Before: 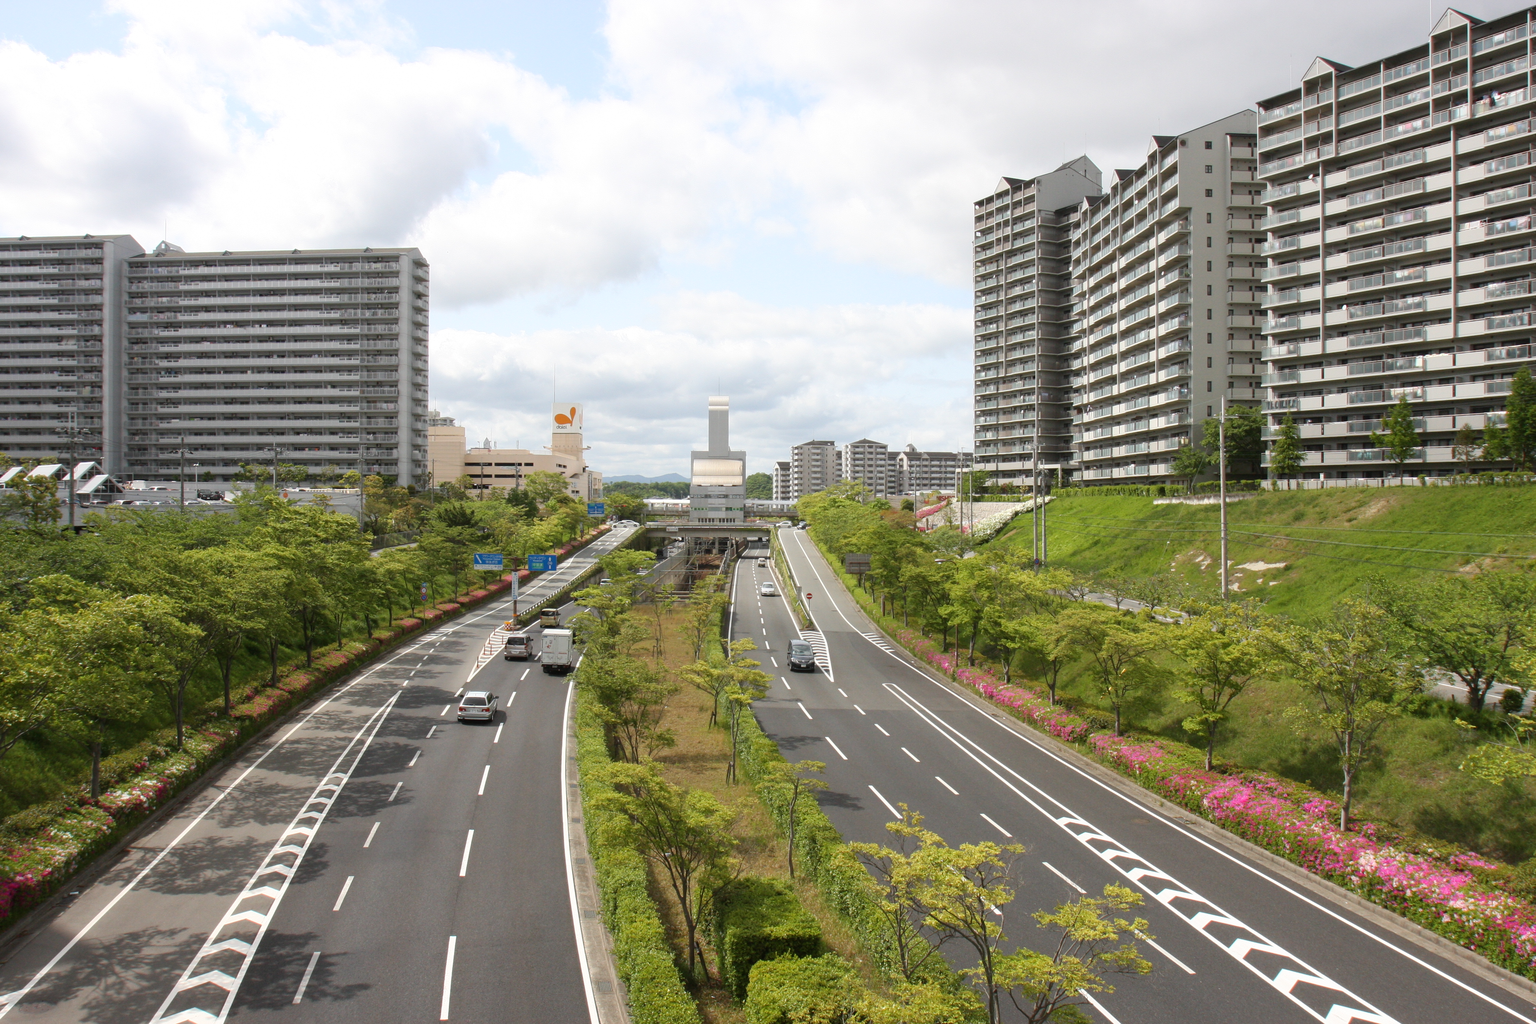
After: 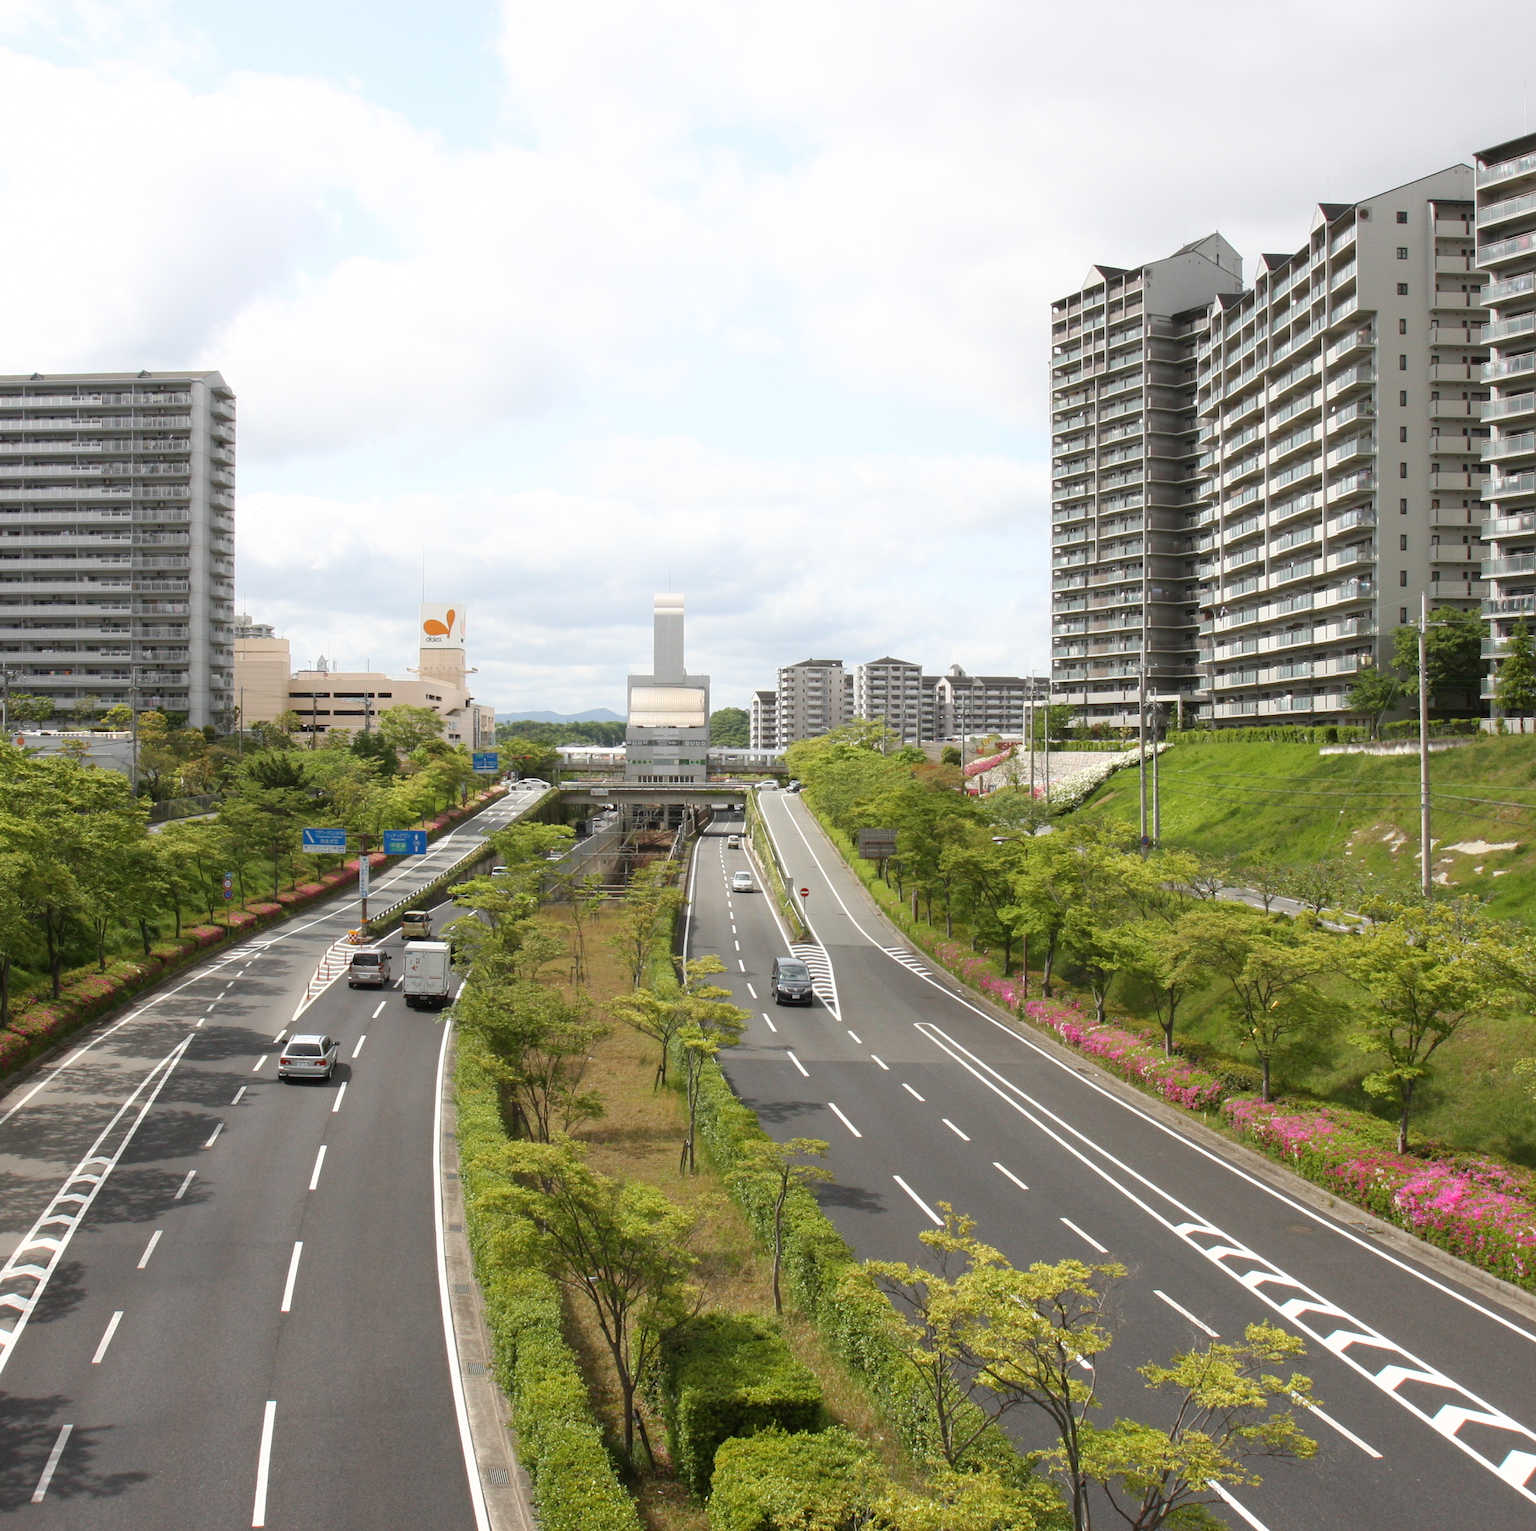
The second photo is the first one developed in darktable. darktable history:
shadows and highlights: shadows 0, highlights 40
crop and rotate: left 17.732%, right 15.423%
